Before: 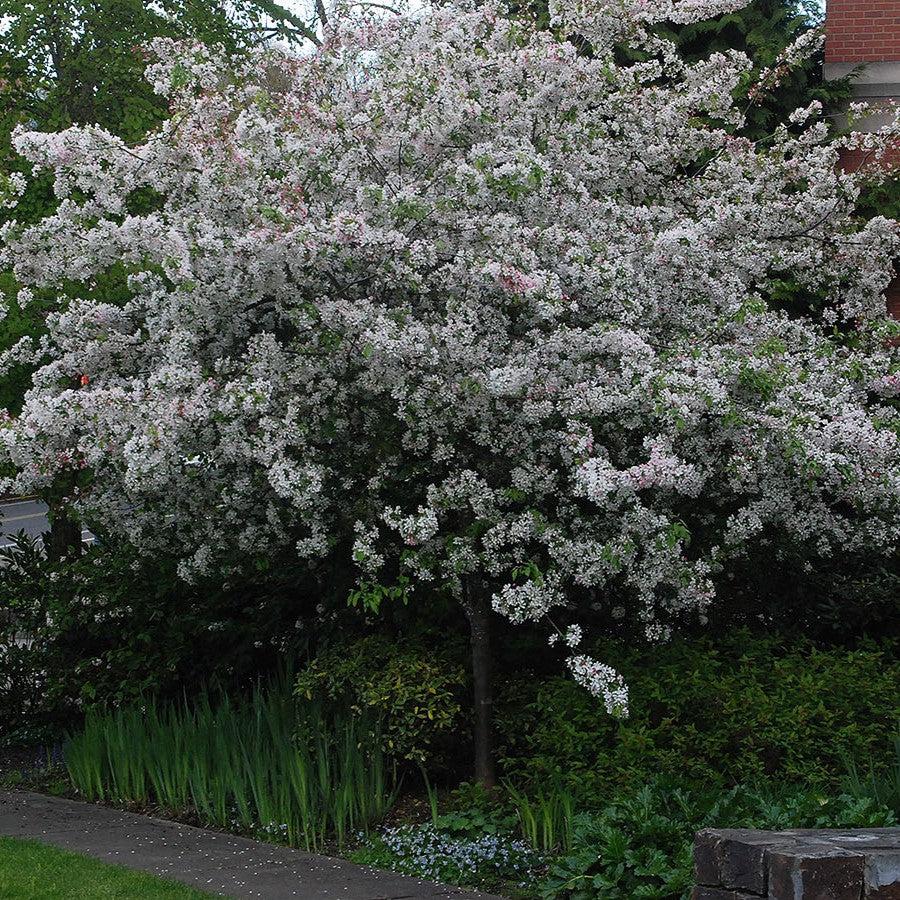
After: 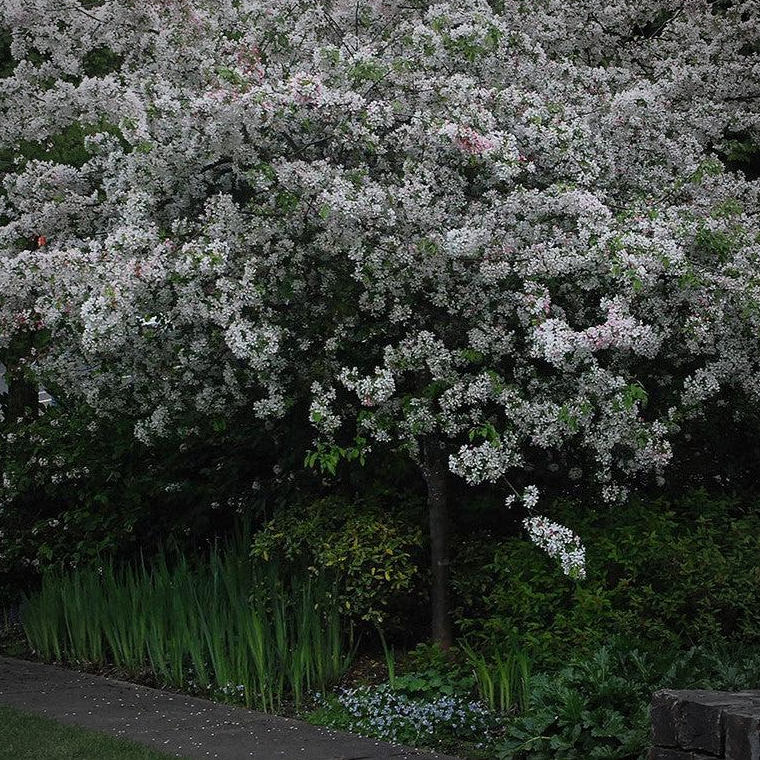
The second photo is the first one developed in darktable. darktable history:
crop and rotate: left 4.842%, top 15.51%, right 10.668%
vignetting: on, module defaults
